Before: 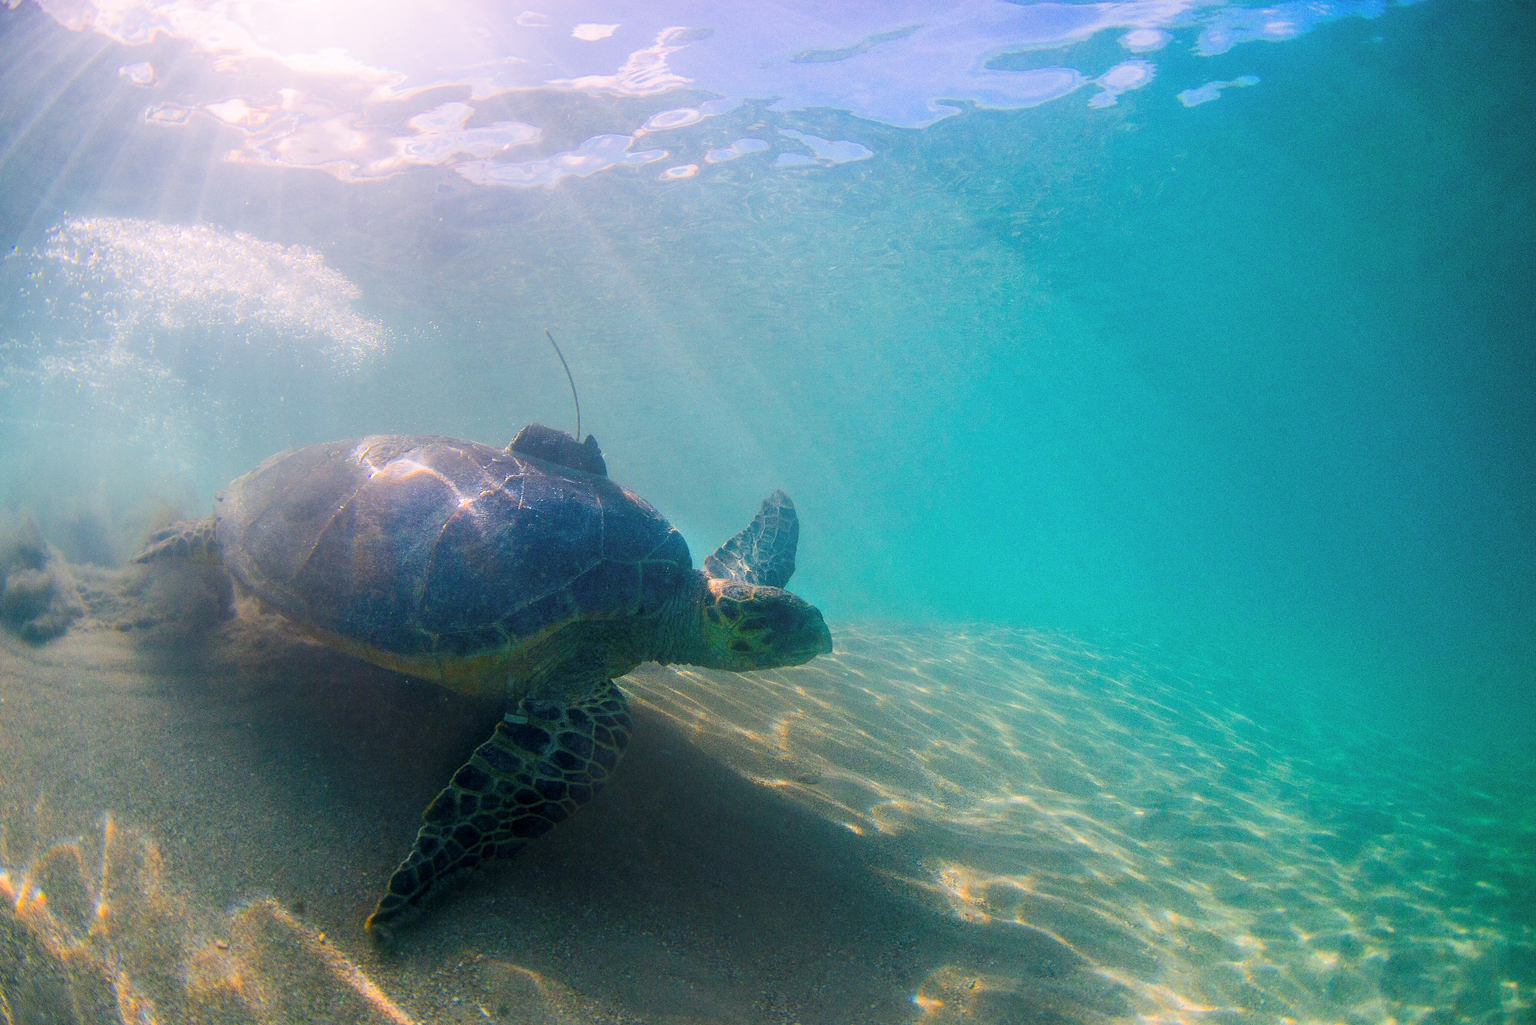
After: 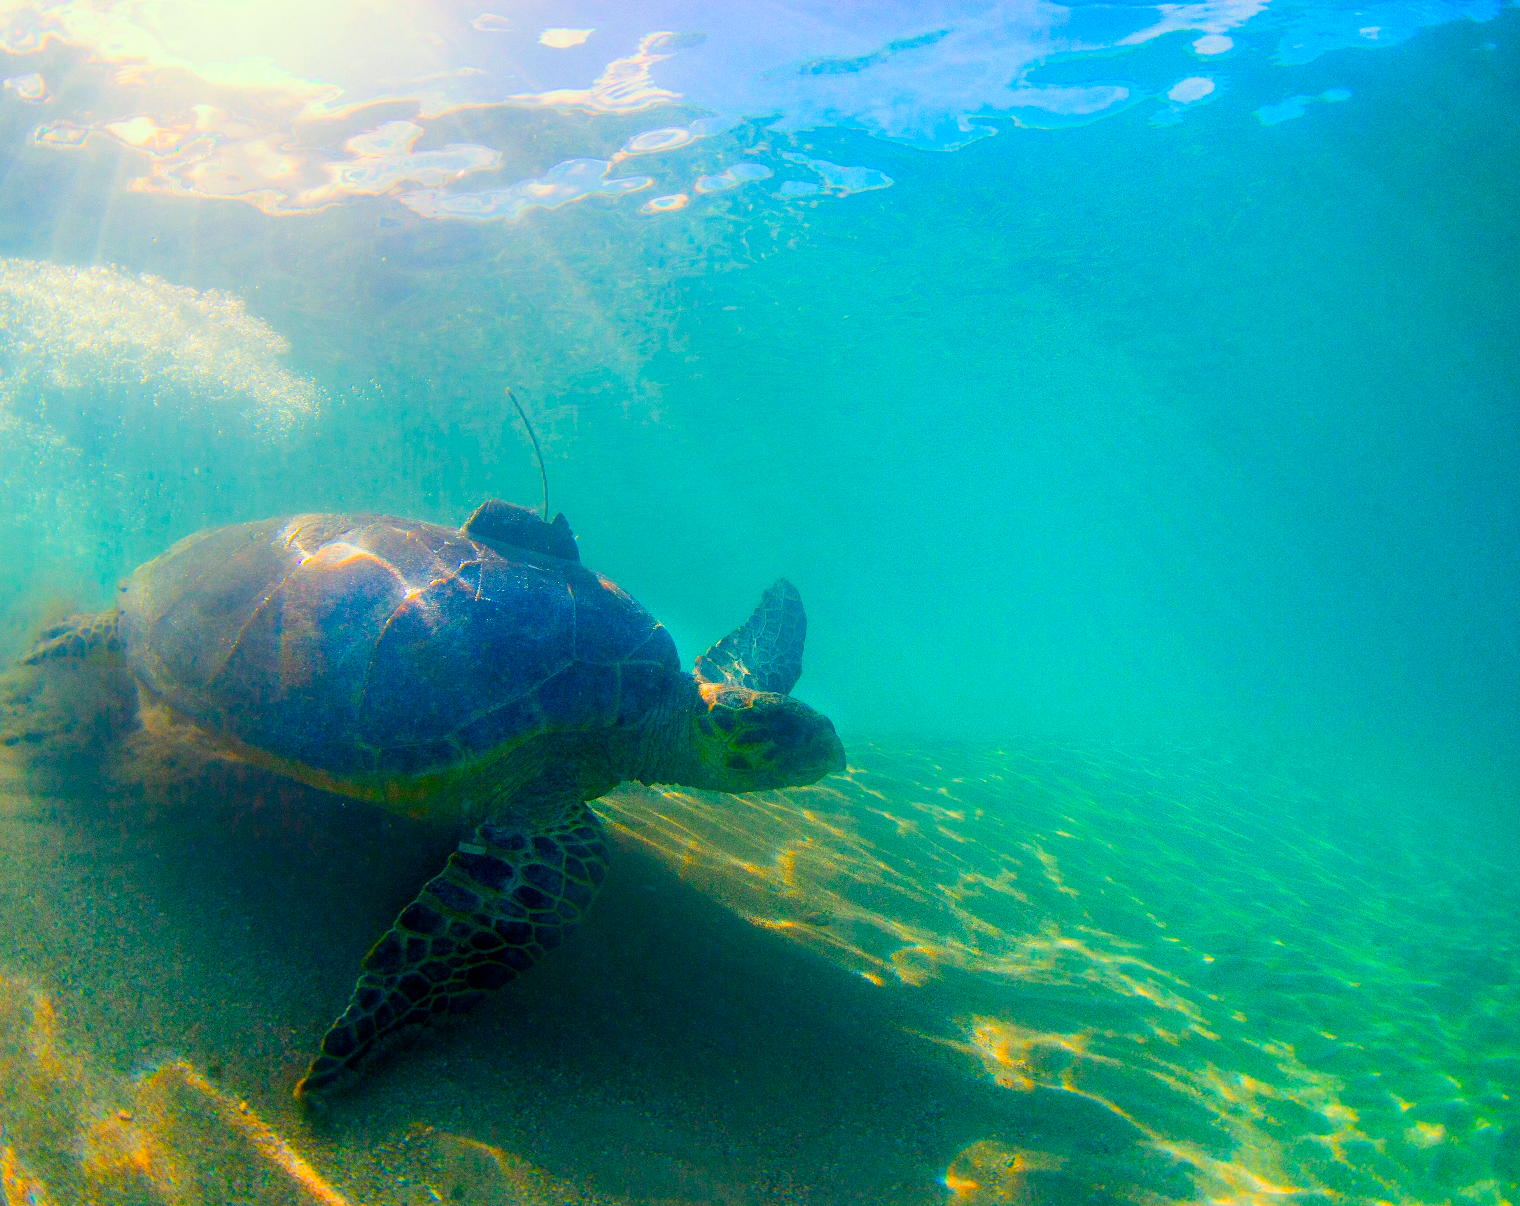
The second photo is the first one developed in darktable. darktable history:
crop: left 7.598%, right 7.873%
color correction: highlights a* -10.77, highlights b* 9.8, saturation 1.72
